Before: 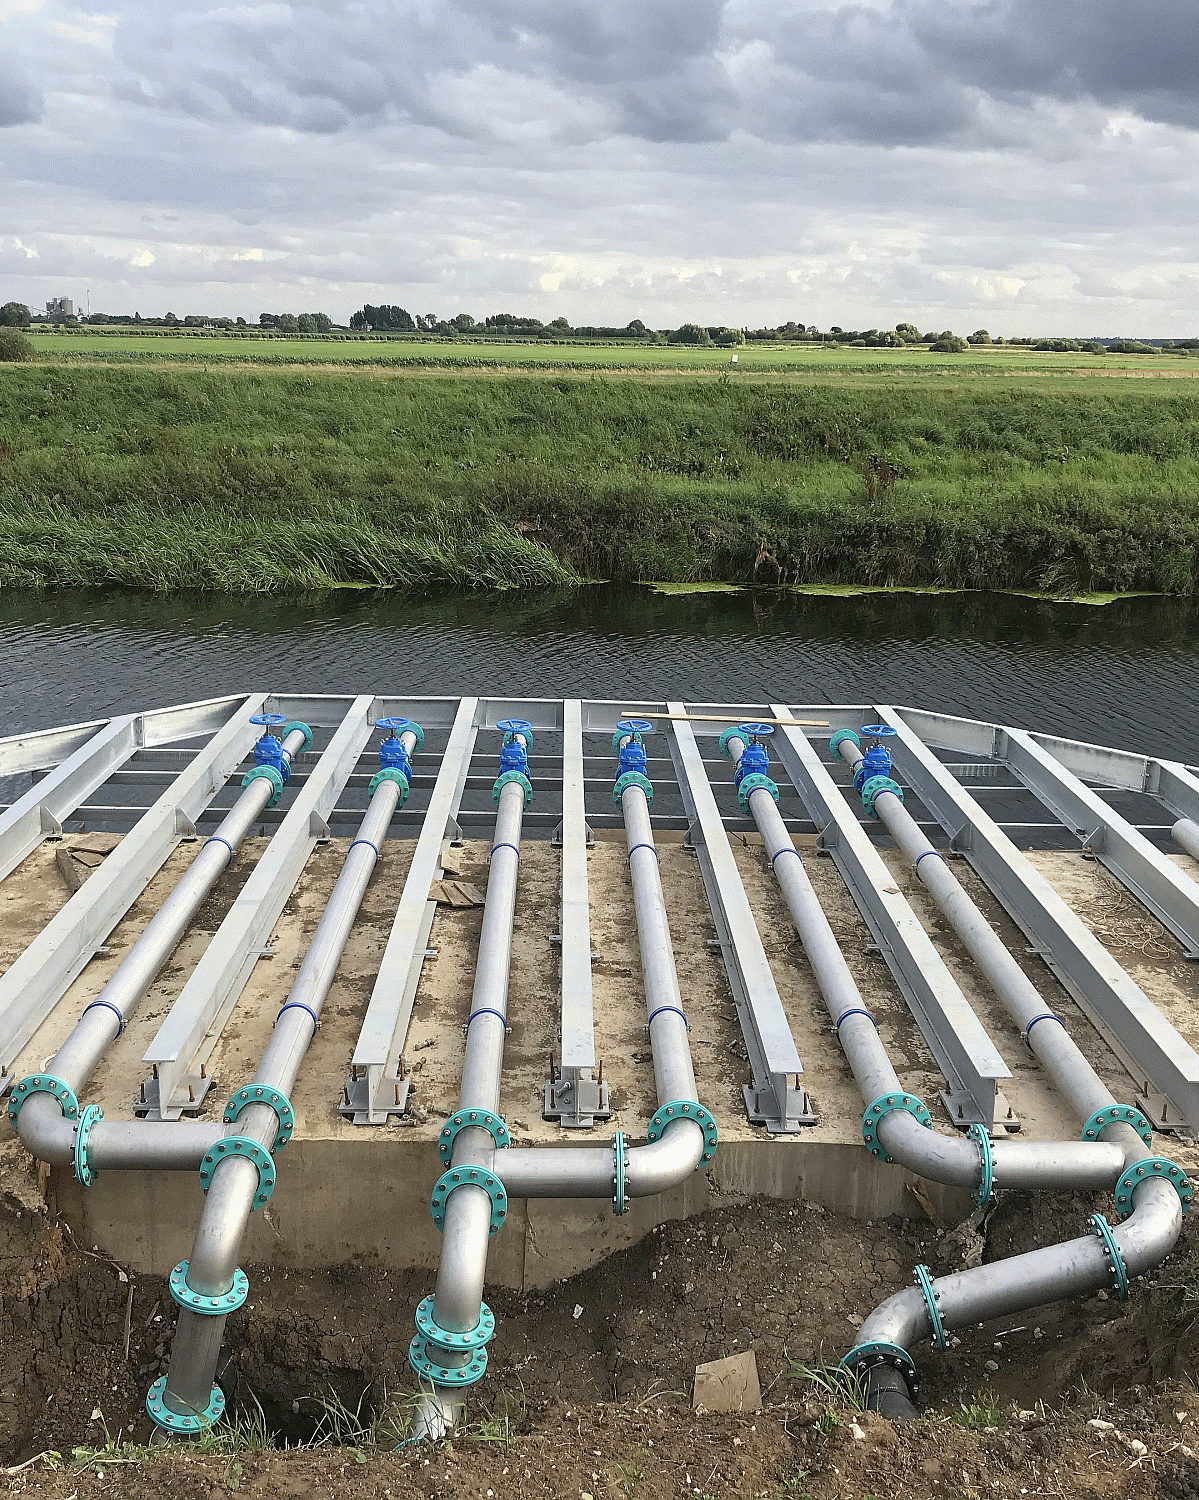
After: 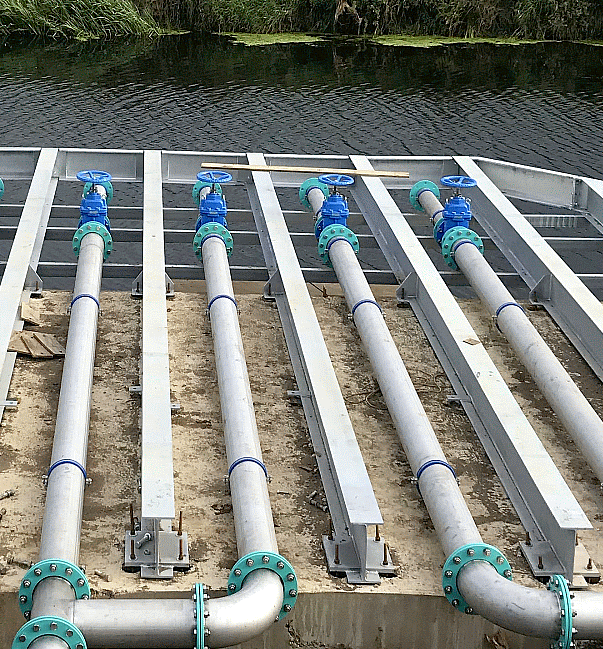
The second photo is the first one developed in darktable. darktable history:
exposure: black level correction 0.007, exposure 0.159 EV, compensate highlight preservation false
crop: left 35.03%, top 36.625%, right 14.663%, bottom 20.057%
